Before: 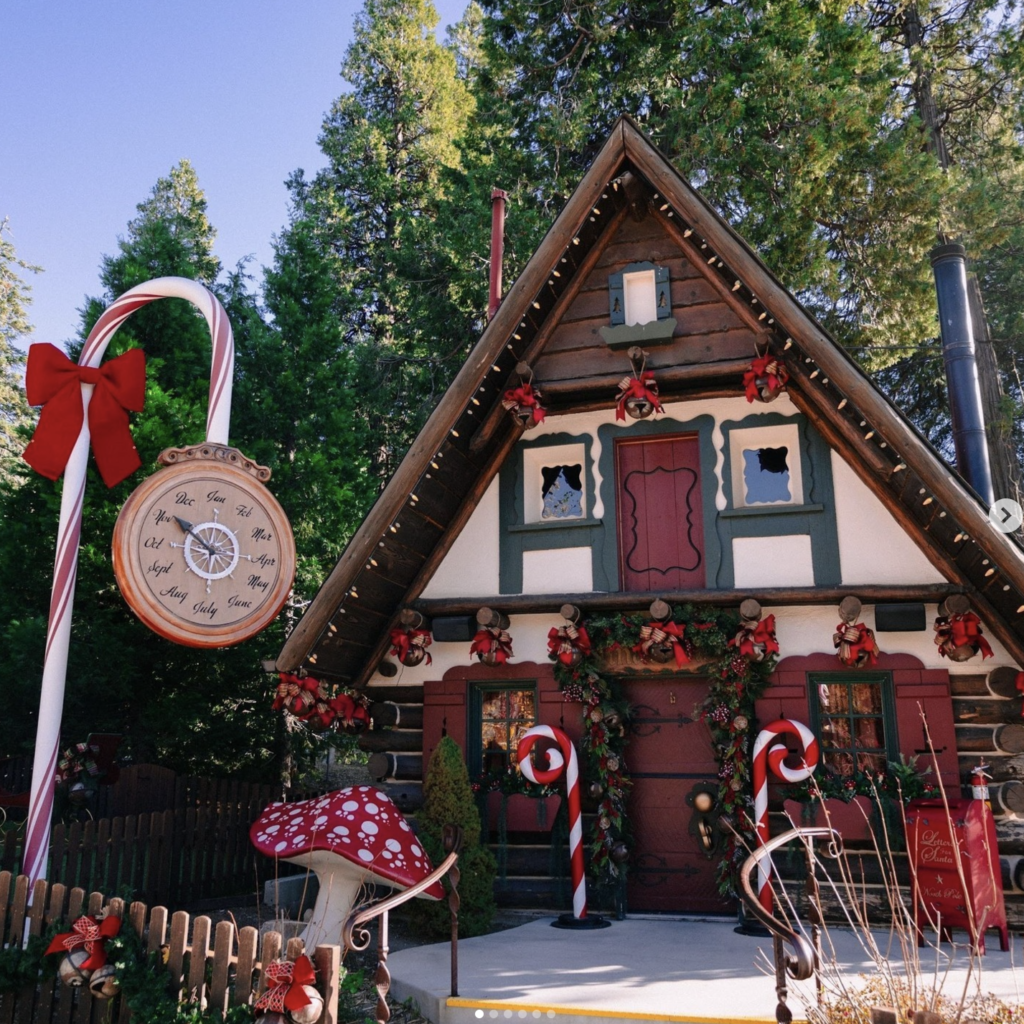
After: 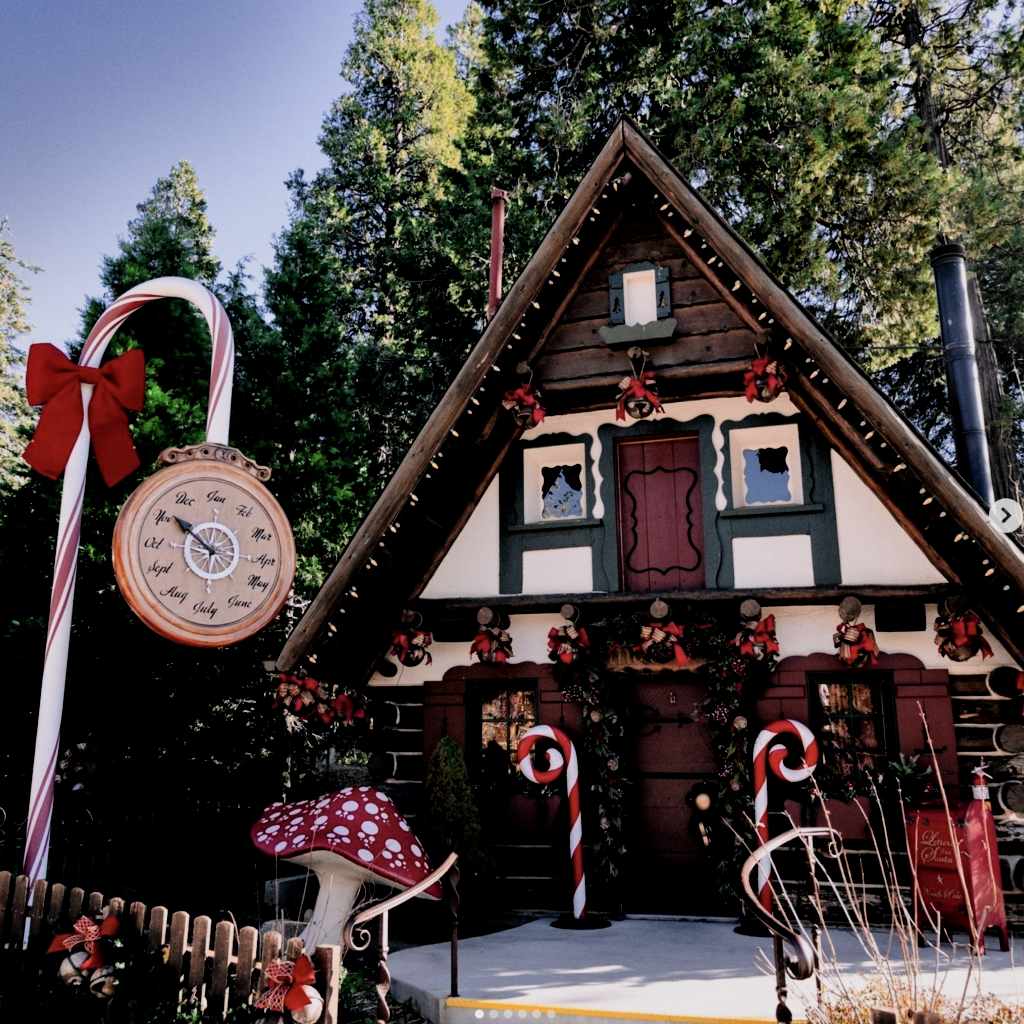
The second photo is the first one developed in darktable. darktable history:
shadows and highlights: shadows 20.91, highlights -82.73, soften with gaussian
filmic rgb: black relative exposure -5 EV, hardness 2.88, contrast 1.4, highlights saturation mix -30%
local contrast: mode bilateral grid, contrast 20, coarseness 50, detail 120%, midtone range 0.2
exposure: black level correction 0.004, exposure 0.014 EV, compensate highlight preservation false
